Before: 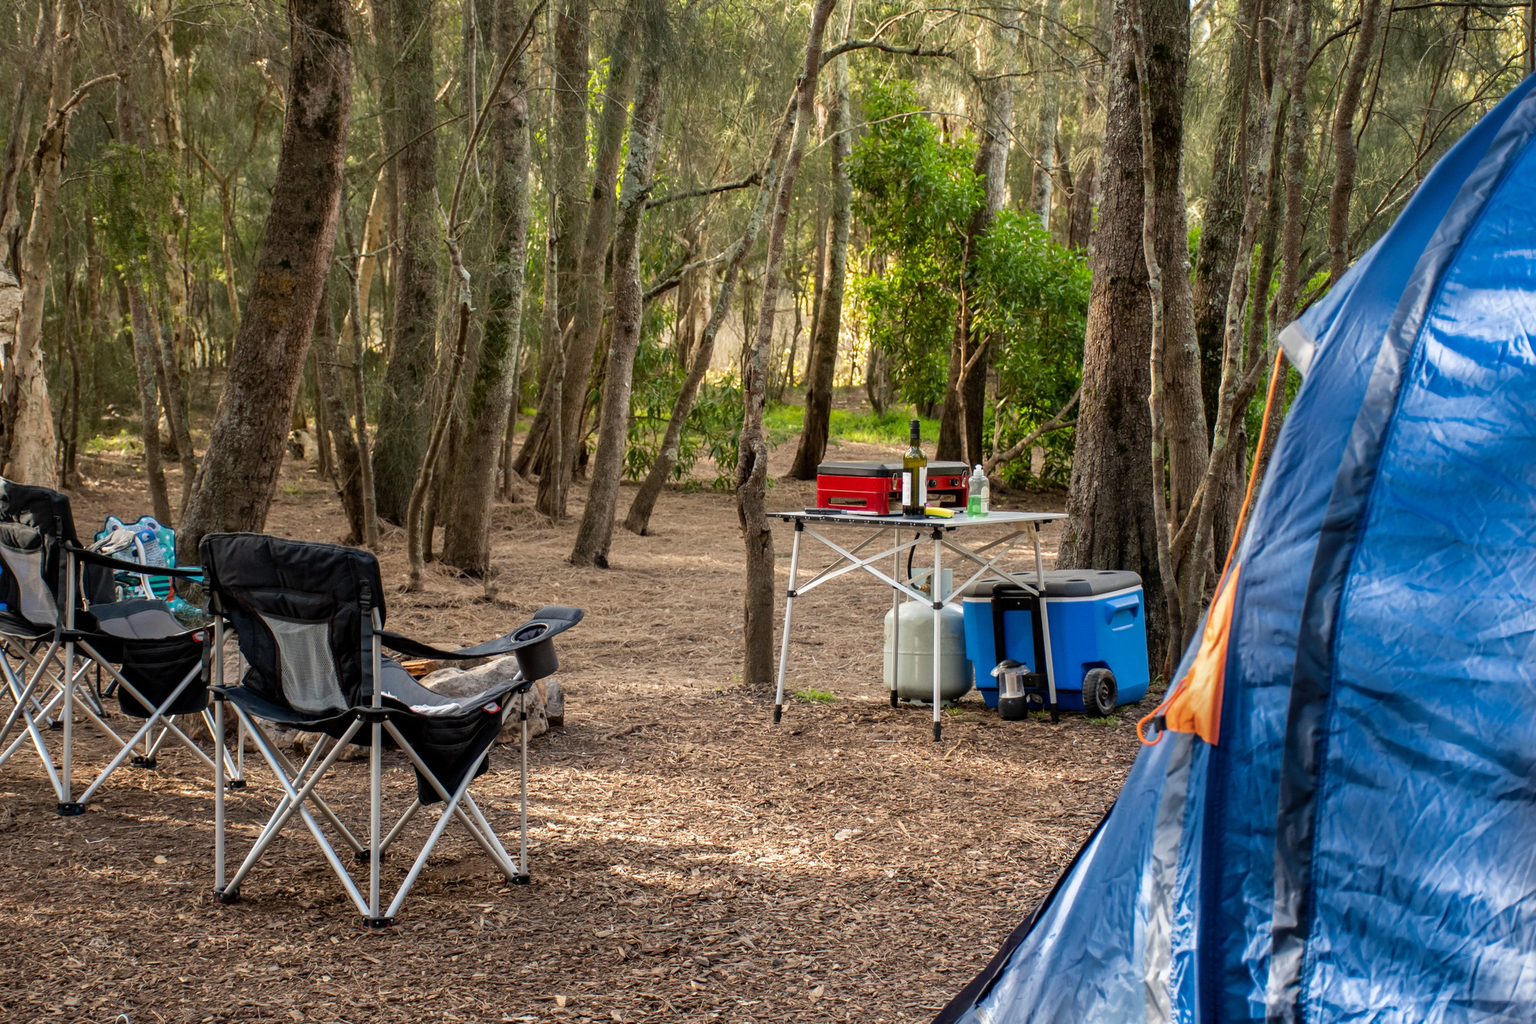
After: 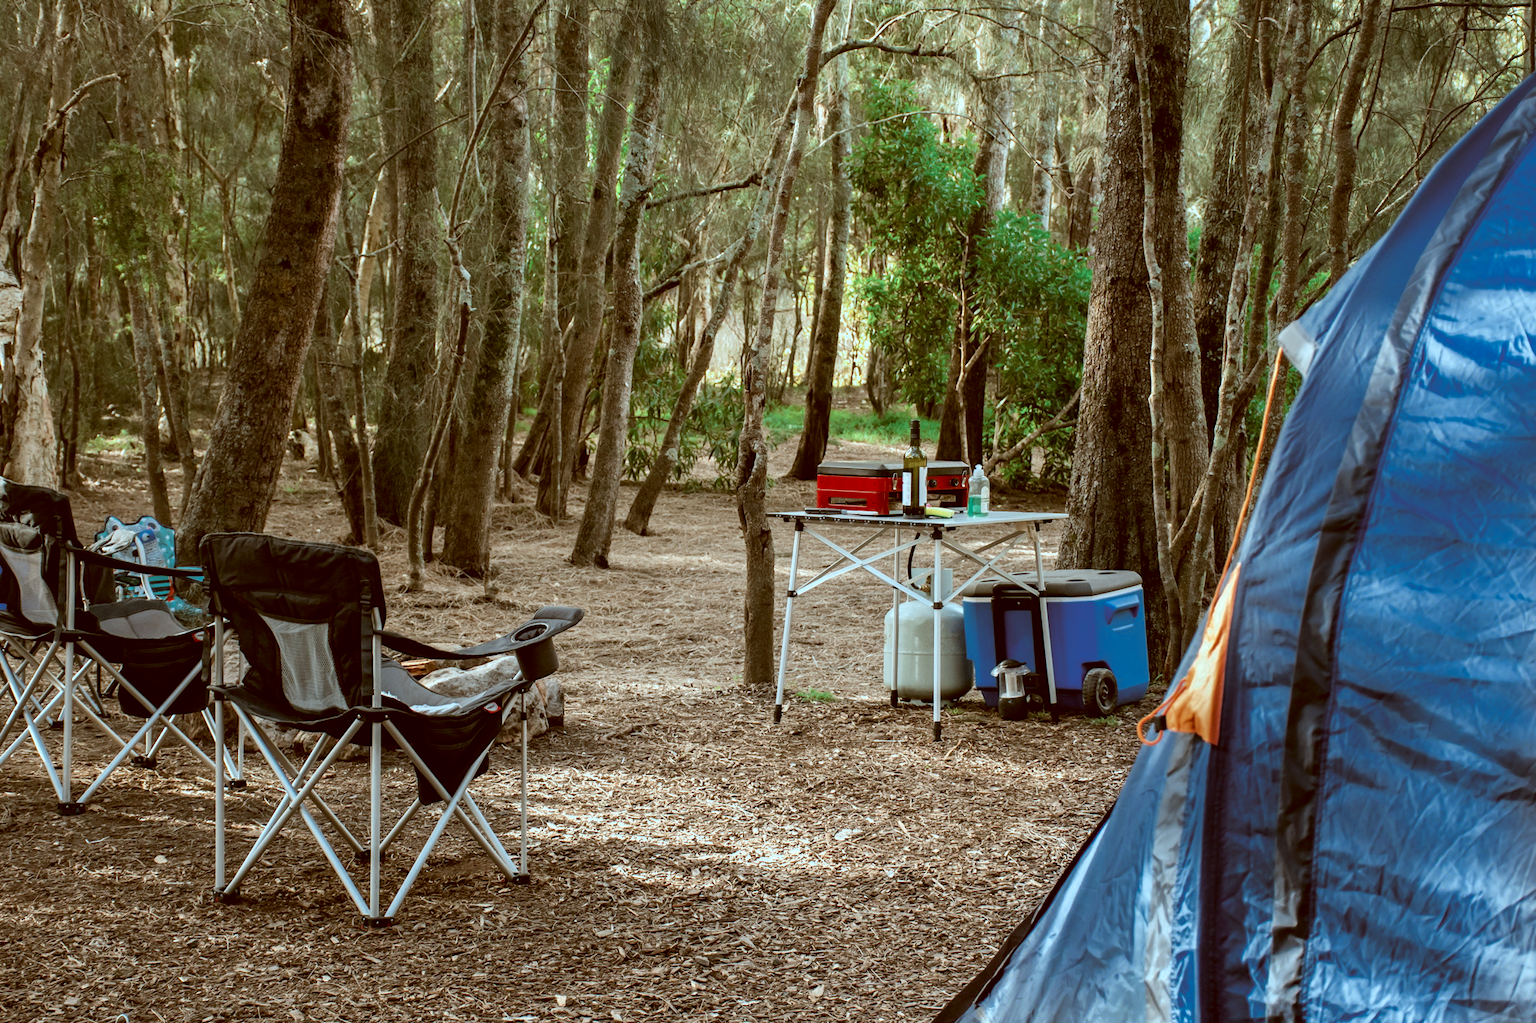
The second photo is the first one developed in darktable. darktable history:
tone equalizer: -8 EV -0.394 EV, -7 EV -0.425 EV, -6 EV -0.295 EV, -5 EV -0.204 EV, -3 EV 0.196 EV, -2 EV 0.326 EV, -1 EV 0.401 EV, +0 EV 0.397 EV, edges refinement/feathering 500, mask exposure compensation -1.57 EV, preserve details no
color zones: curves: ch0 [(0, 0.5) (0.125, 0.4) (0.25, 0.5) (0.375, 0.4) (0.5, 0.4) (0.625, 0.35) (0.75, 0.35) (0.875, 0.5)]; ch1 [(0, 0.35) (0.125, 0.45) (0.25, 0.35) (0.375, 0.35) (0.5, 0.35) (0.625, 0.35) (0.75, 0.45) (0.875, 0.35)]; ch2 [(0, 0.6) (0.125, 0.5) (0.25, 0.5) (0.375, 0.6) (0.5, 0.6) (0.625, 0.5) (0.75, 0.5) (0.875, 0.5)]
color correction: highlights a* -14.58, highlights b* -16.92, shadows a* 10.66, shadows b* 29.34
